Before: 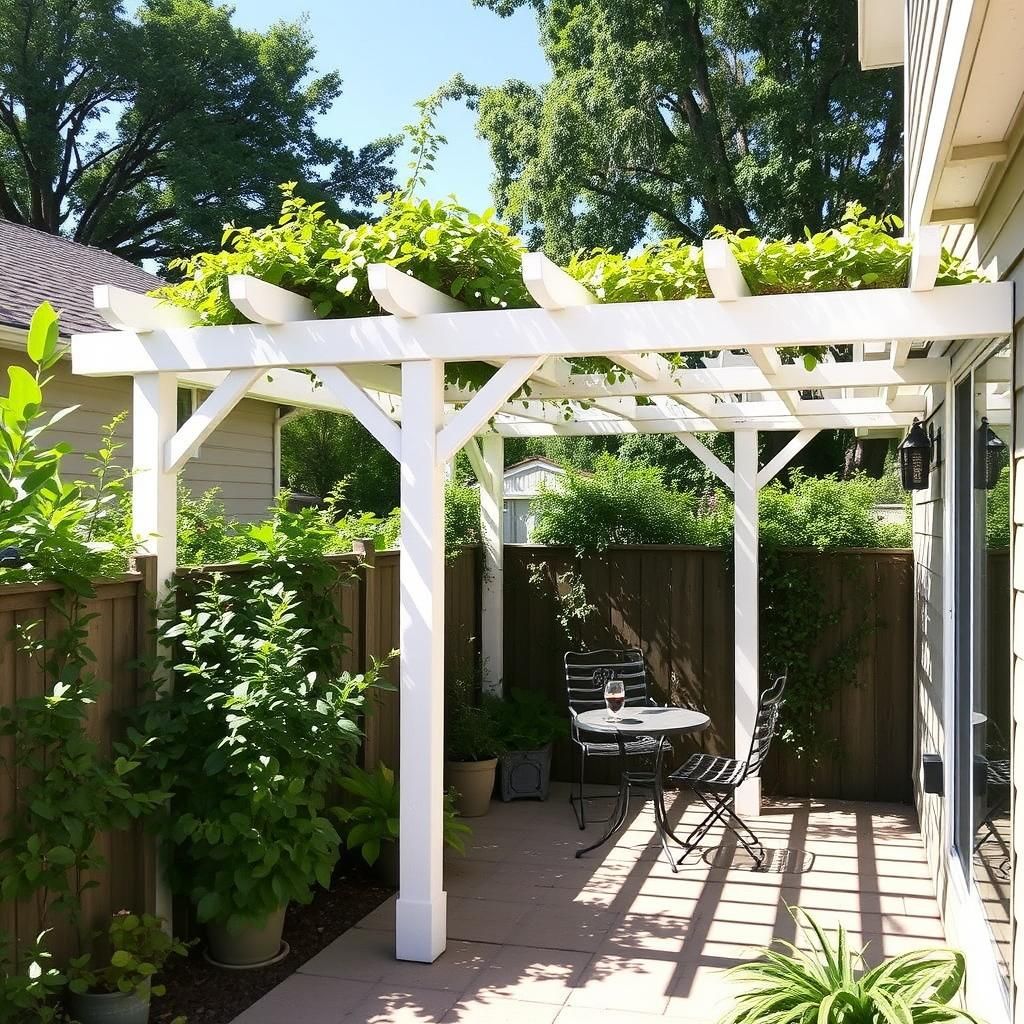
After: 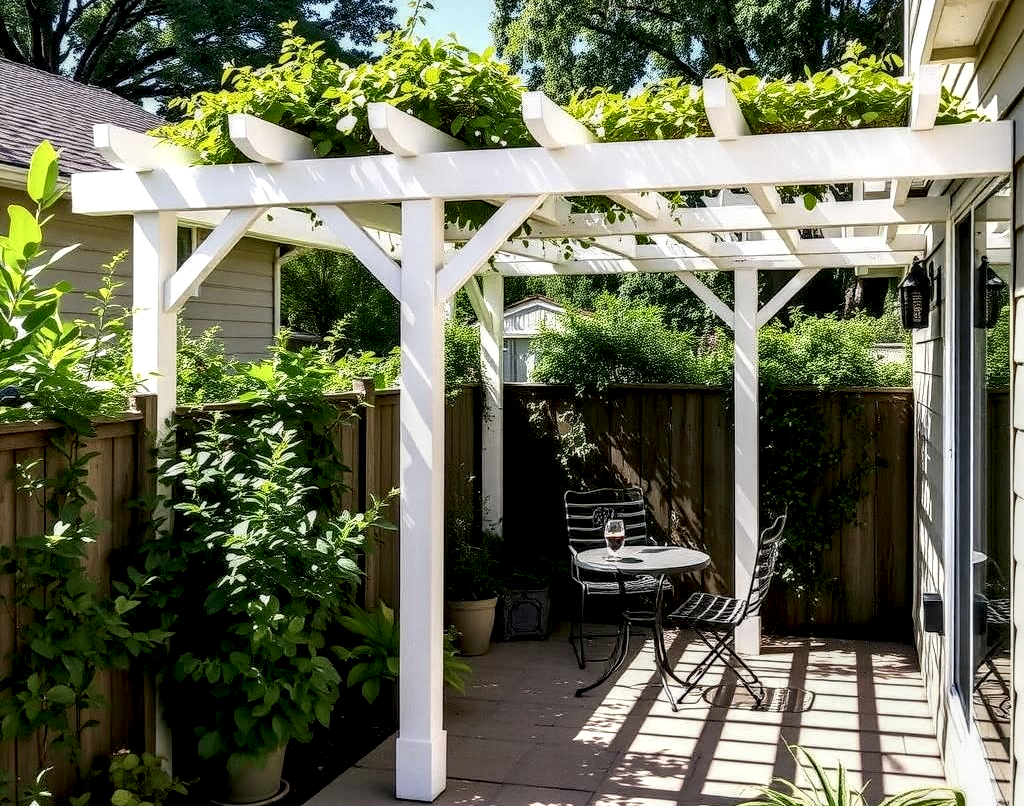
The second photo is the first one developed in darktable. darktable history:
crop and rotate: top 15.774%, bottom 5.506%
local contrast: highlights 19%, detail 186%
exposure: black level correction 0.006, exposure -0.226 EV, compensate highlight preservation false
